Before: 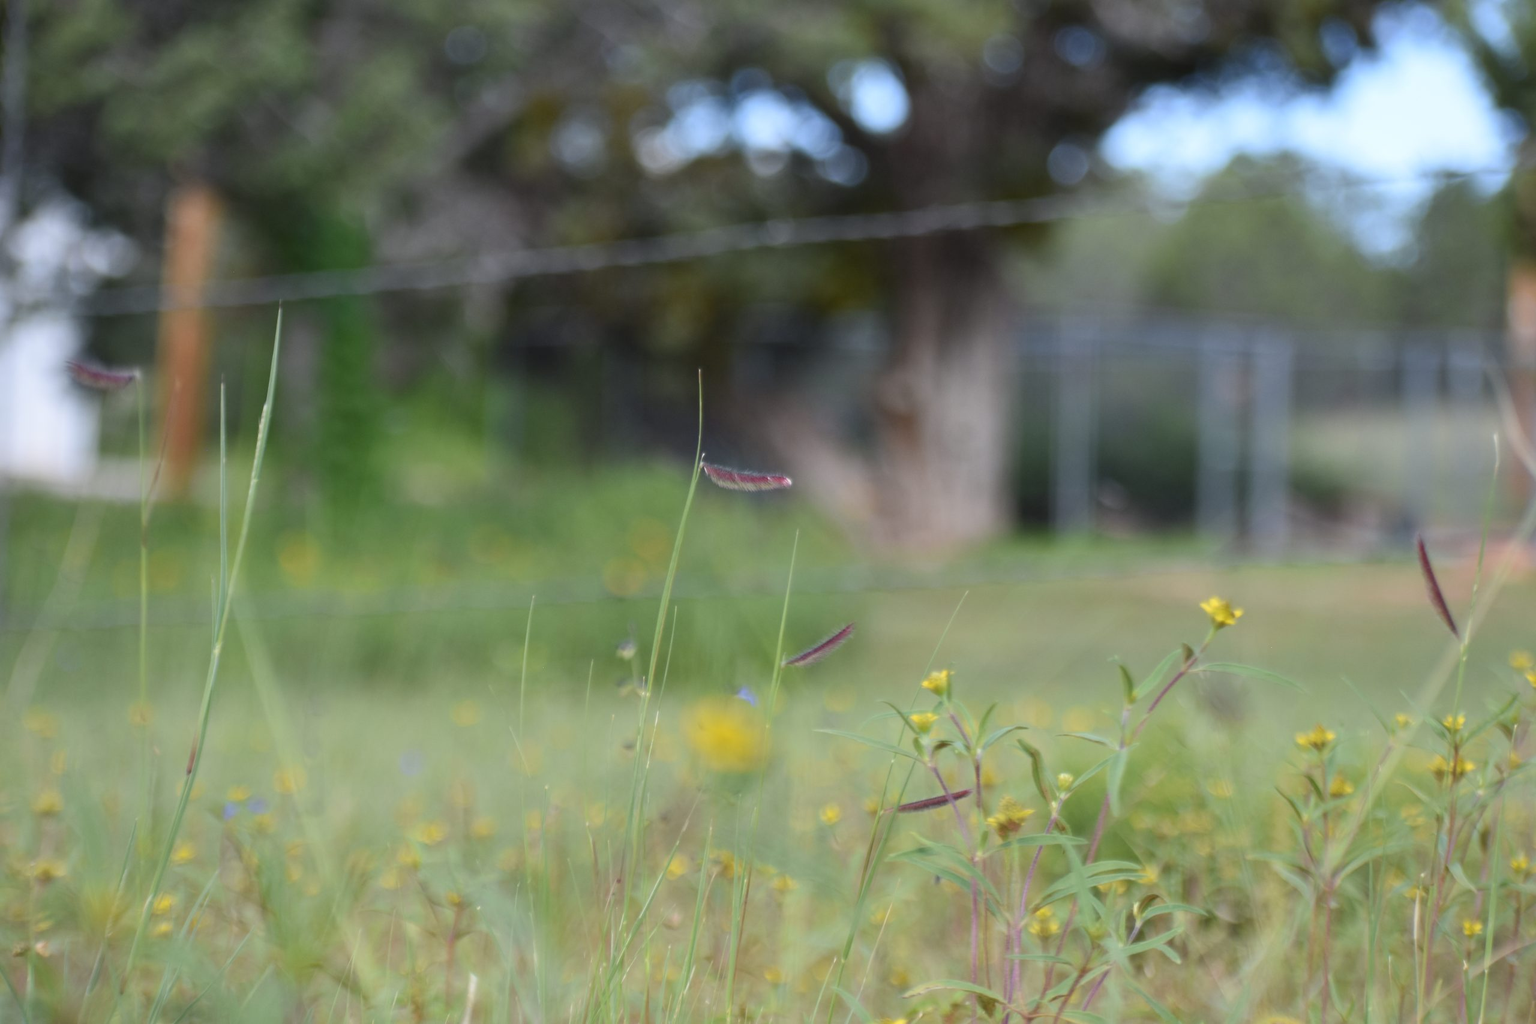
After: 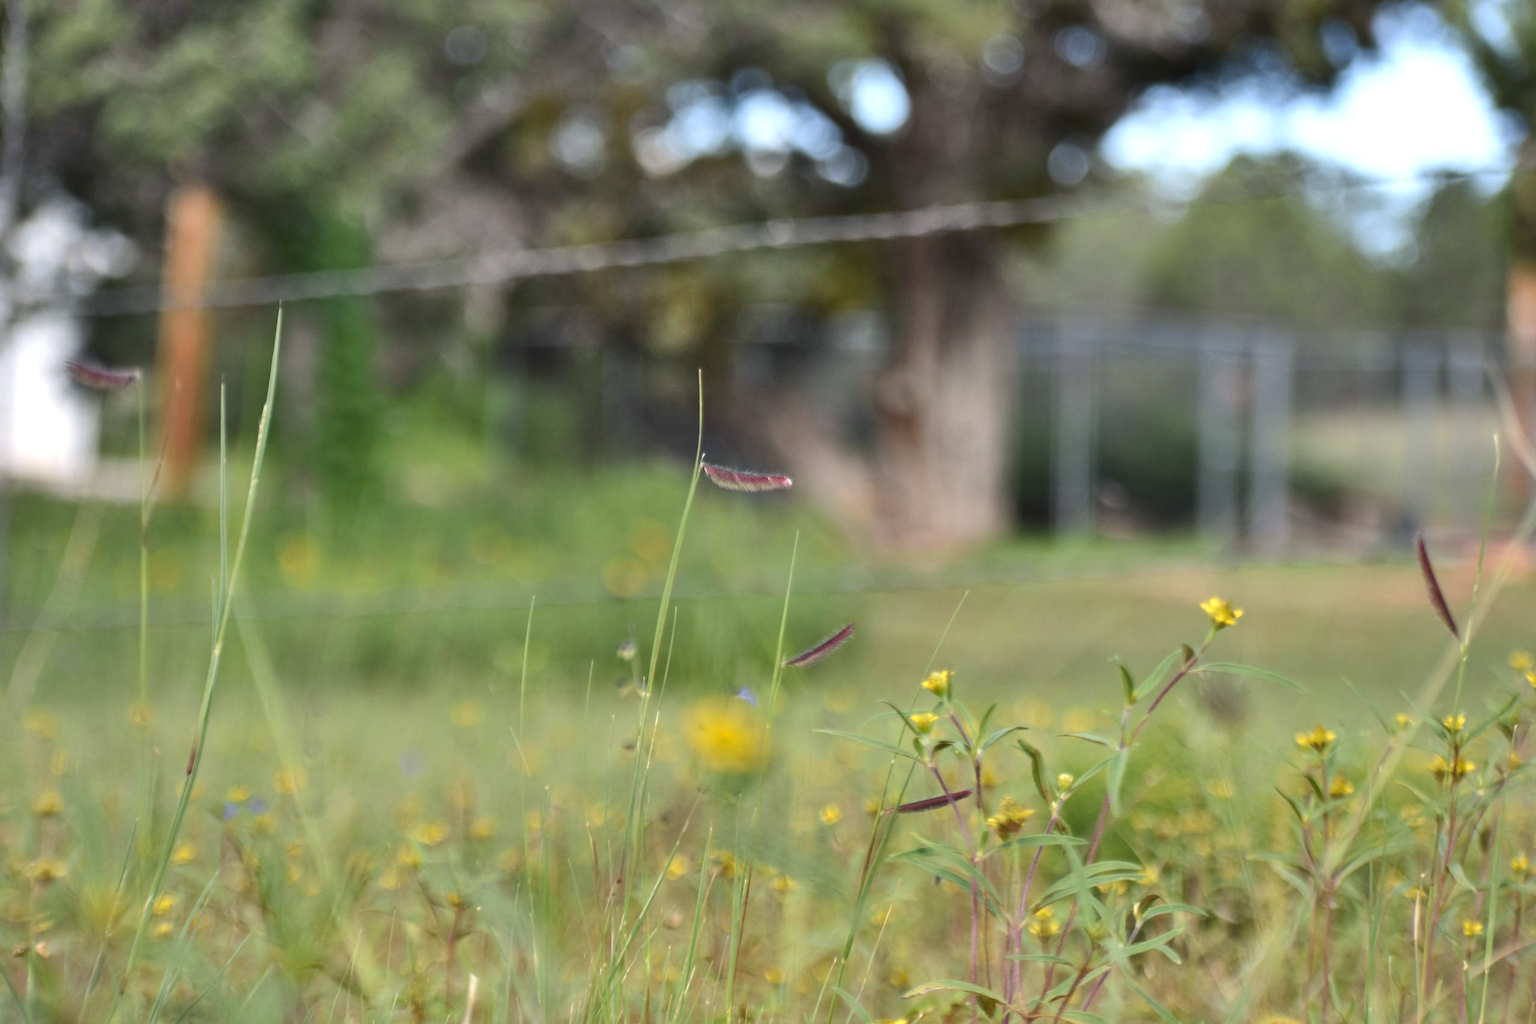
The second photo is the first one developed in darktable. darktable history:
white balance: red 1.045, blue 0.932
tone equalizer: -8 EV -0.417 EV, -7 EV -0.389 EV, -6 EV -0.333 EV, -5 EV -0.222 EV, -3 EV 0.222 EV, -2 EV 0.333 EV, -1 EV 0.389 EV, +0 EV 0.417 EV, edges refinement/feathering 500, mask exposure compensation -1.25 EV, preserve details no
shadows and highlights: shadows 75, highlights -60.85, soften with gaussian
